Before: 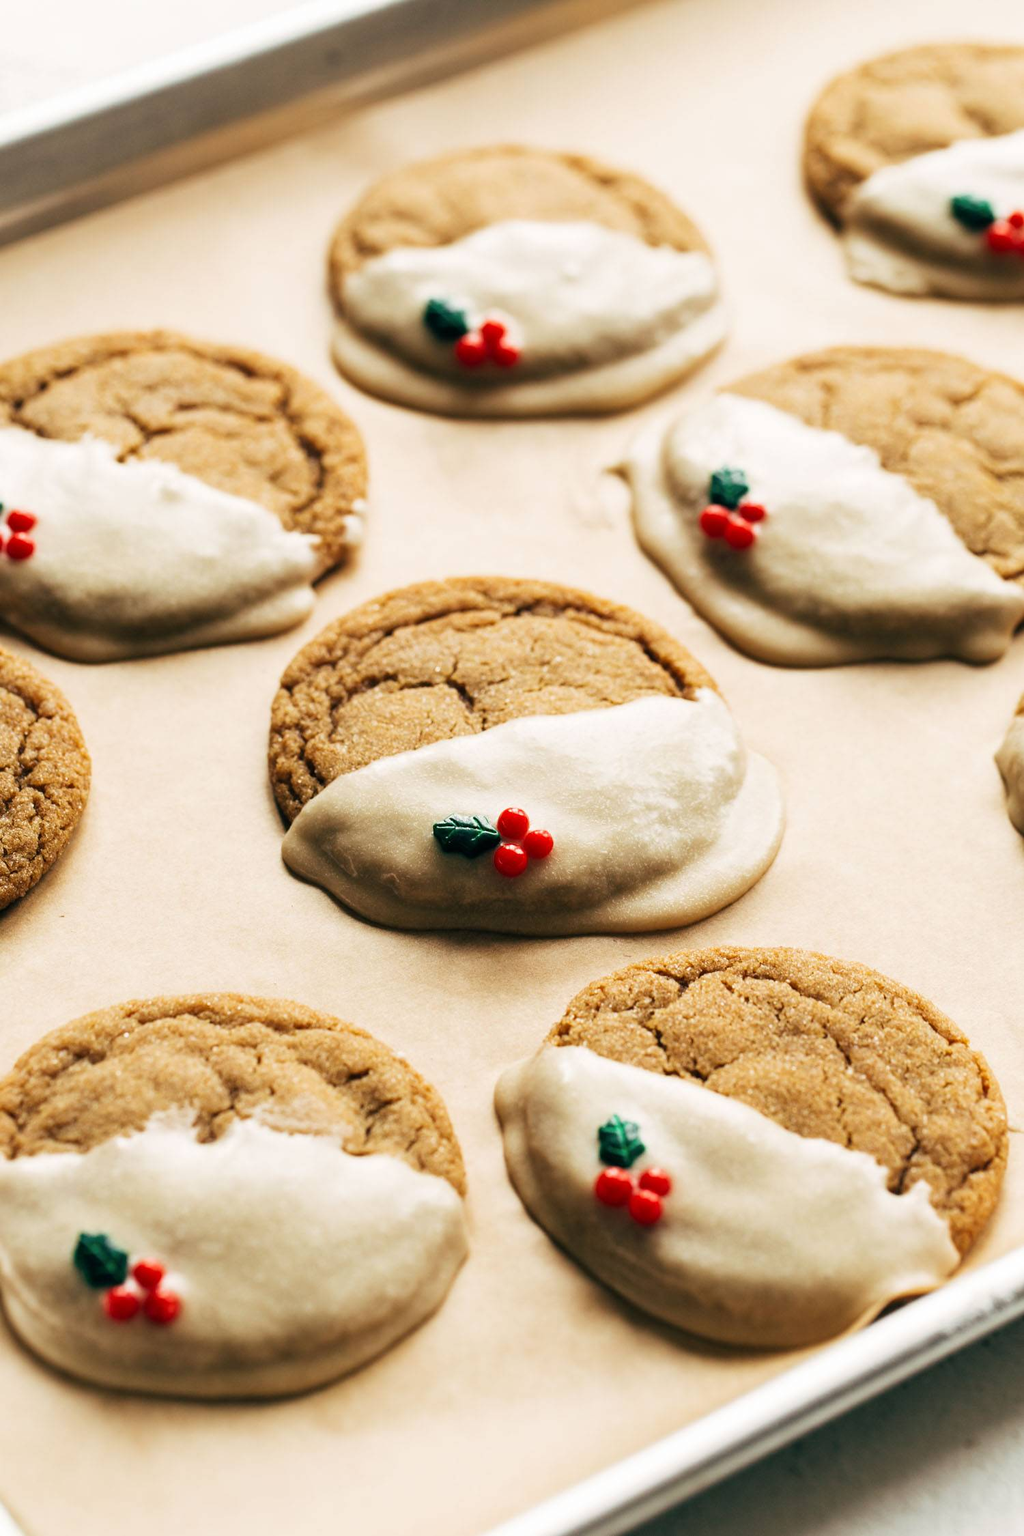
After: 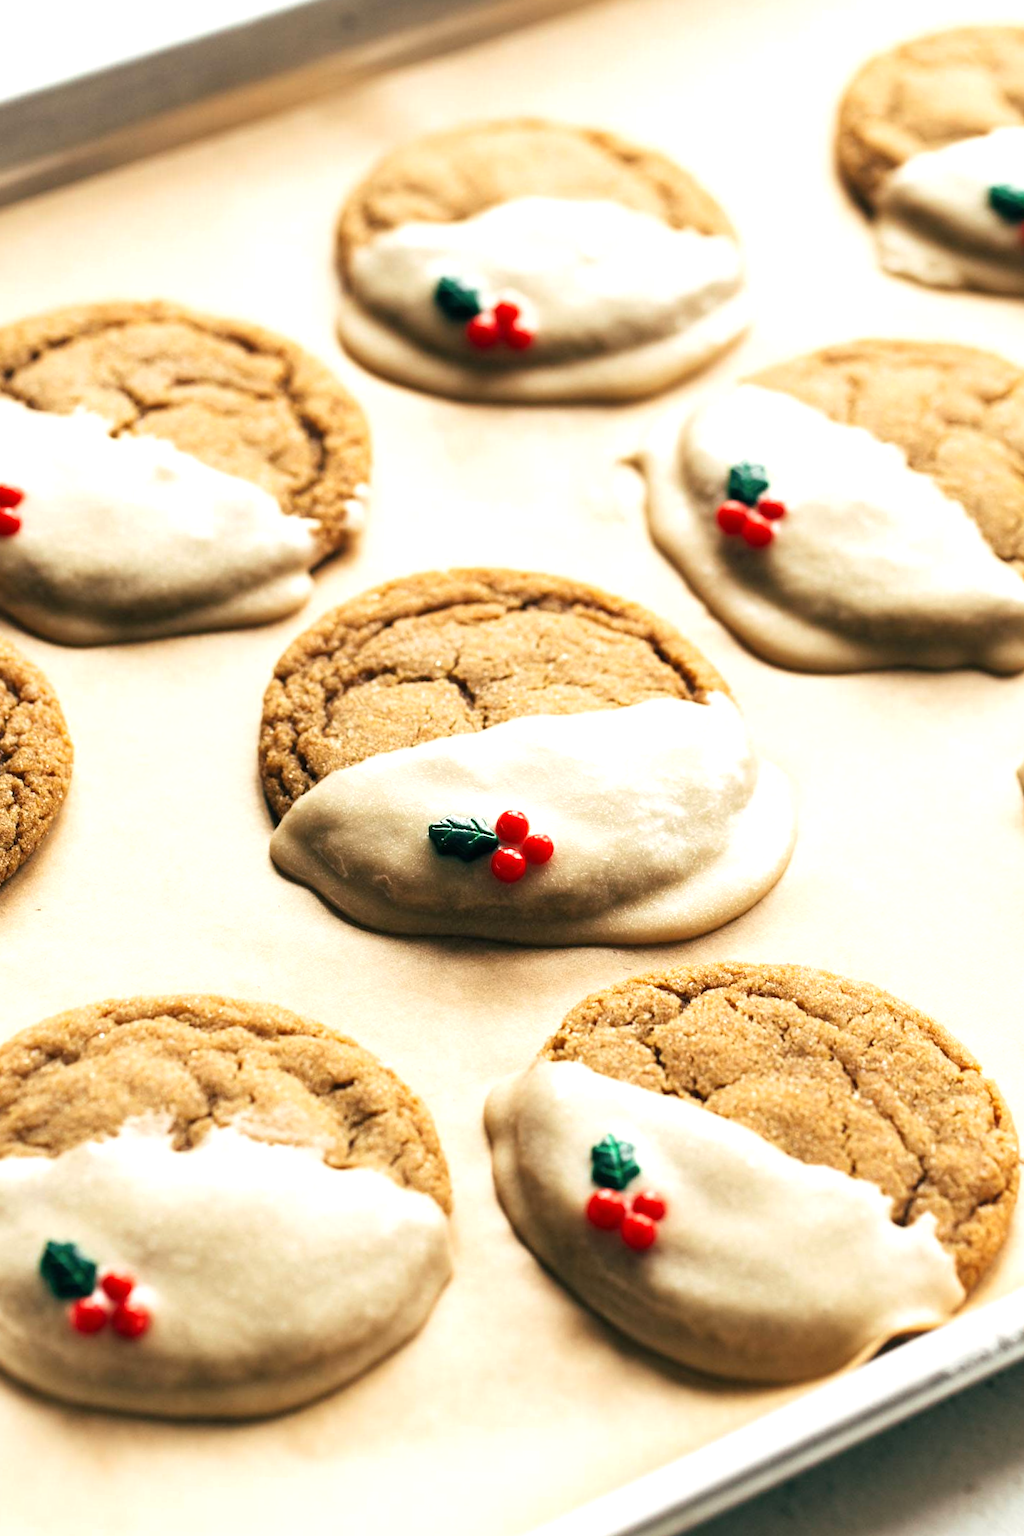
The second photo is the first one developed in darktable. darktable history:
tone equalizer: -8 EV -0.397 EV, -7 EV -0.37 EV, -6 EV -0.342 EV, -5 EV -0.244 EV, -3 EV 0.24 EV, -2 EV 0.306 EV, -1 EV 0.382 EV, +0 EV 0.424 EV, smoothing diameter 24.92%, edges refinement/feathering 7.94, preserve details guided filter
crop and rotate: angle -1.71°
